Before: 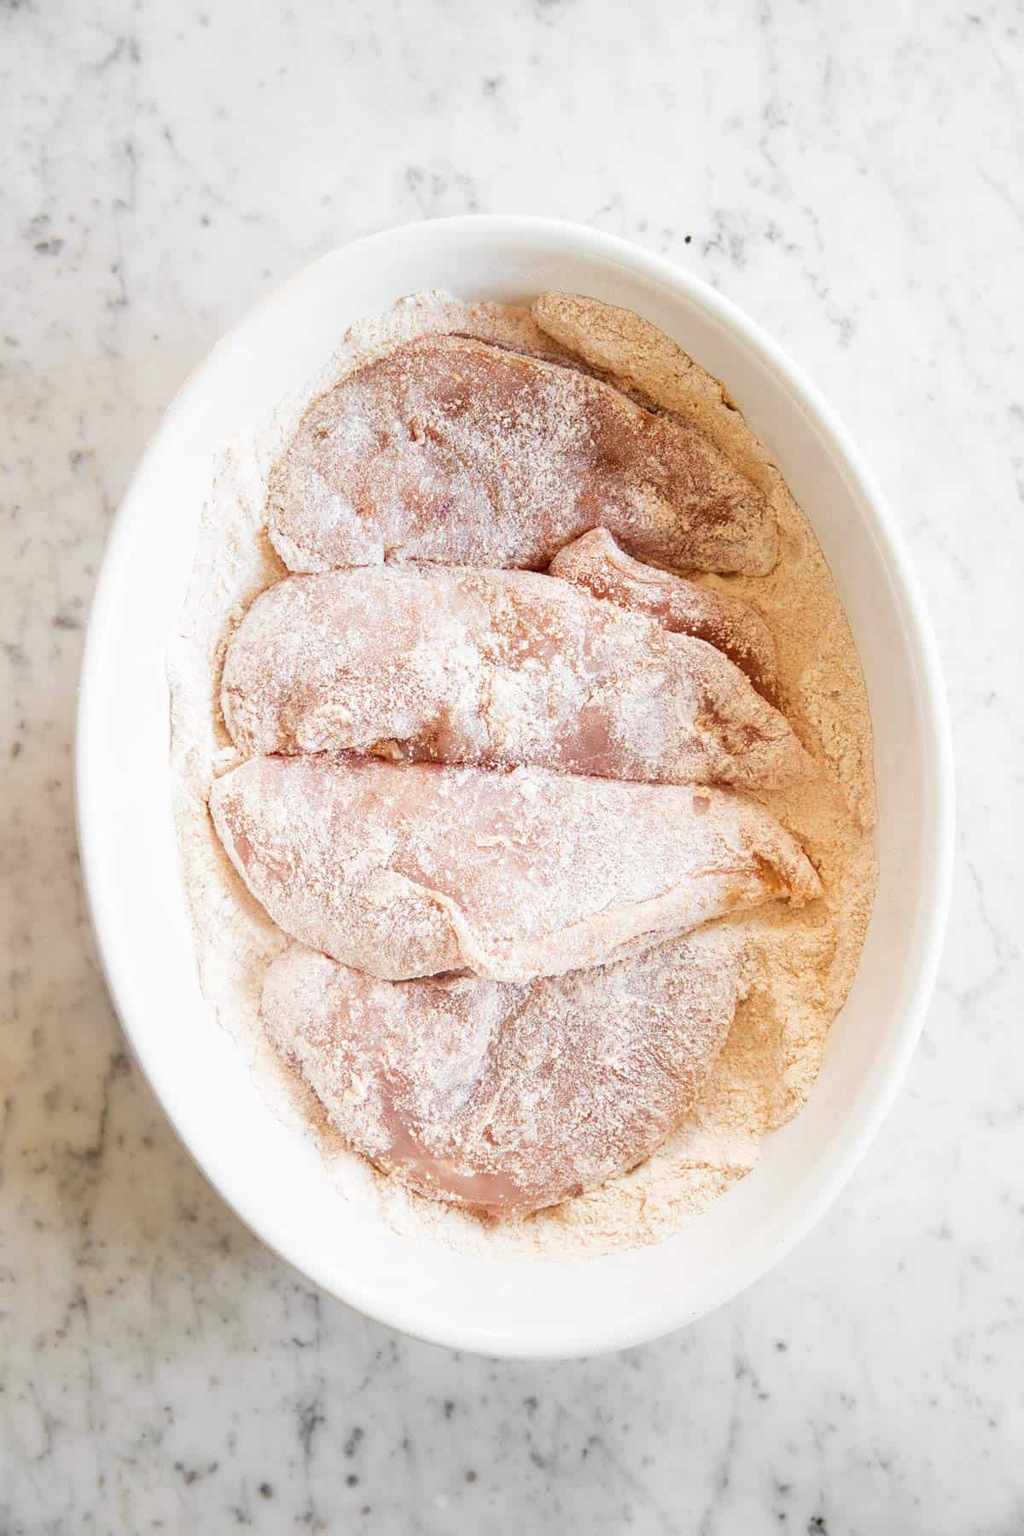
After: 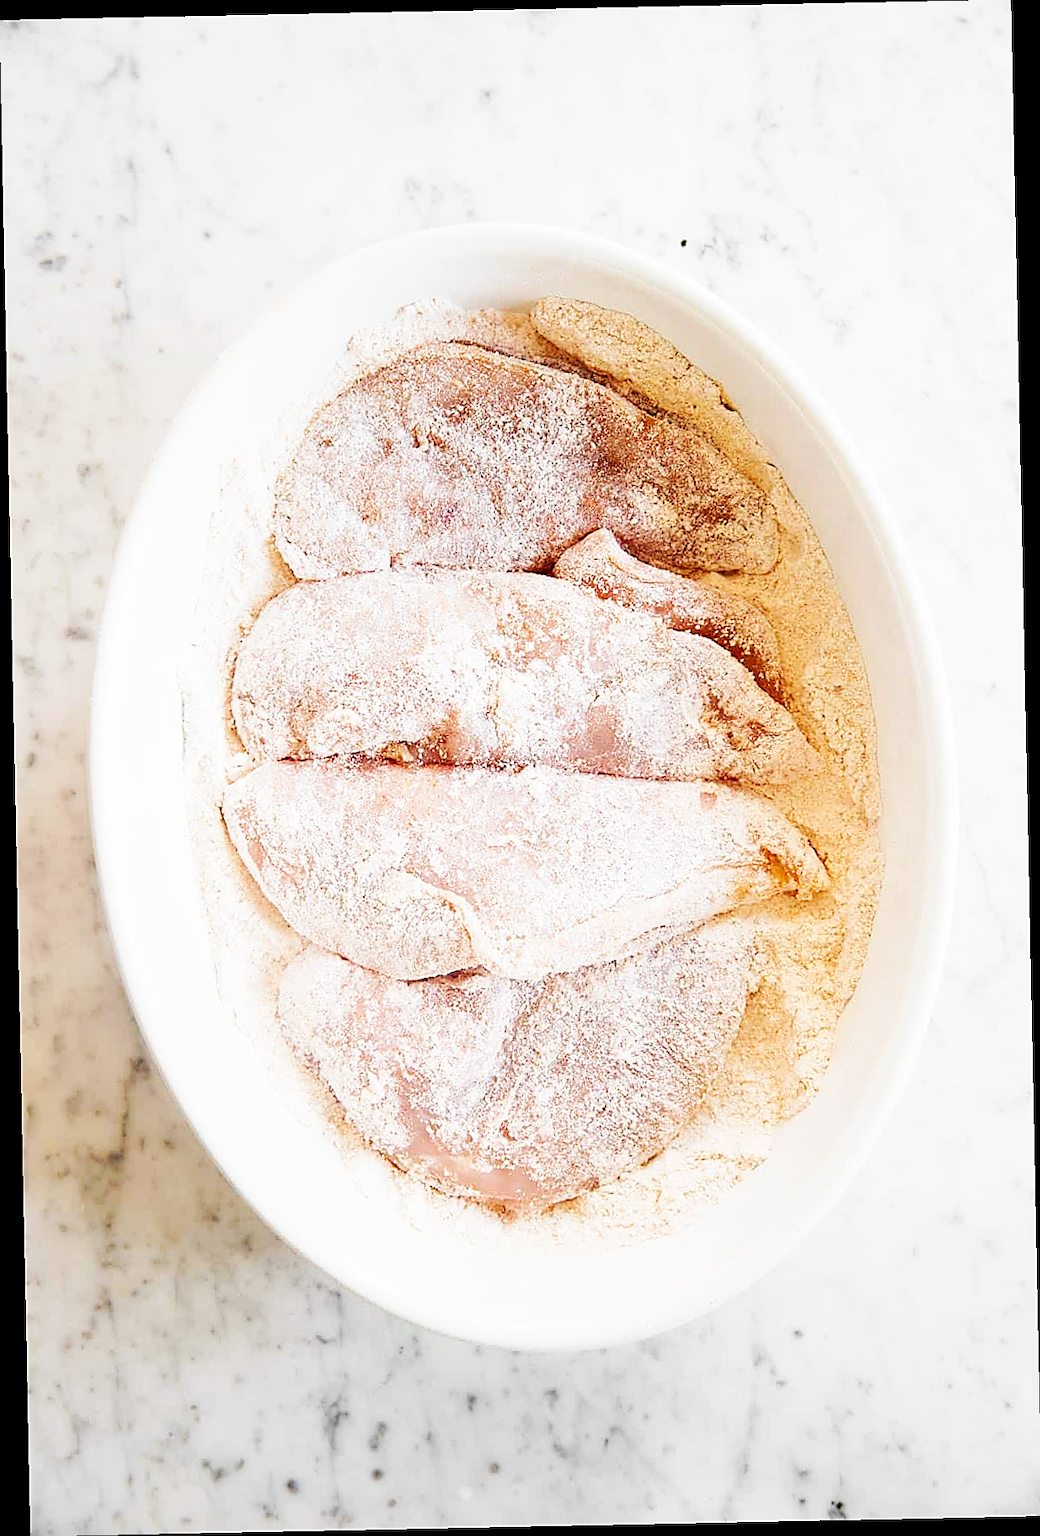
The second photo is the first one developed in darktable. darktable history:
base curve: curves: ch0 [(0, 0) (0.032, 0.025) (0.121, 0.166) (0.206, 0.329) (0.605, 0.79) (1, 1)], preserve colors none
sharpen: radius 1.4, amount 1.25, threshold 0.7
rotate and perspective: rotation -1.17°, automatic cropping off
